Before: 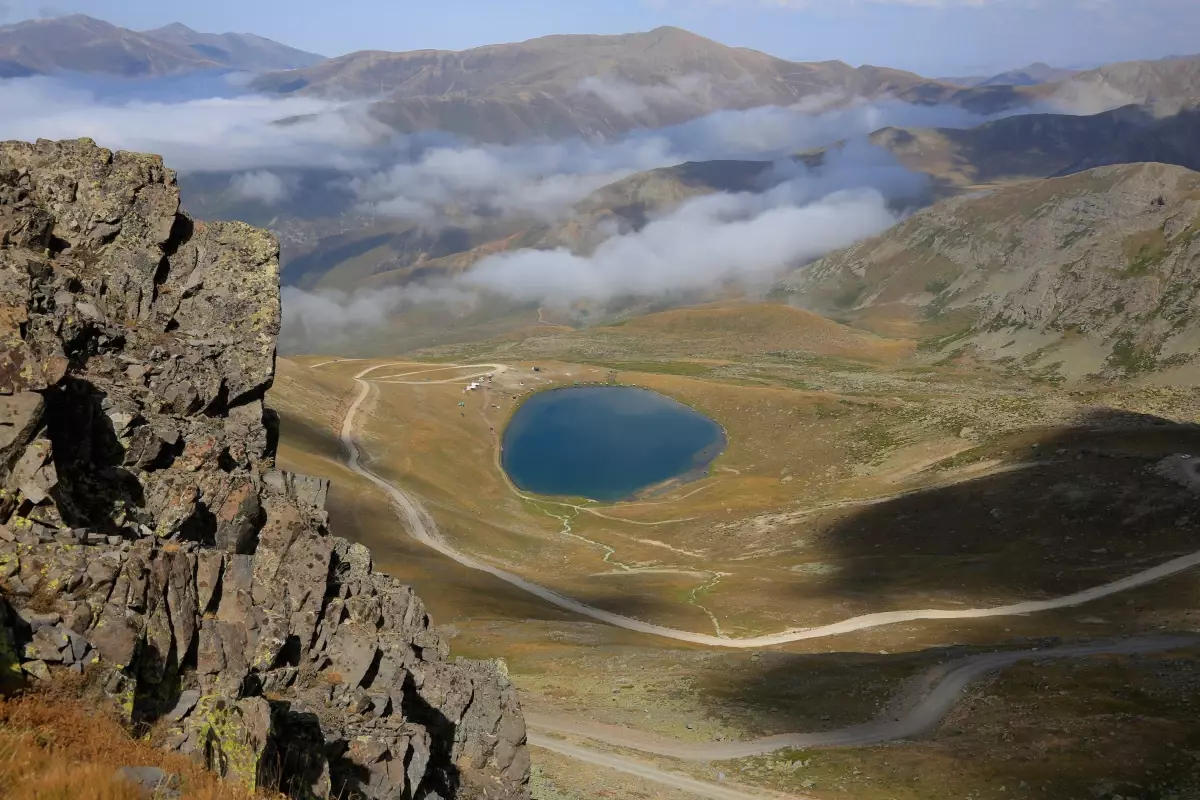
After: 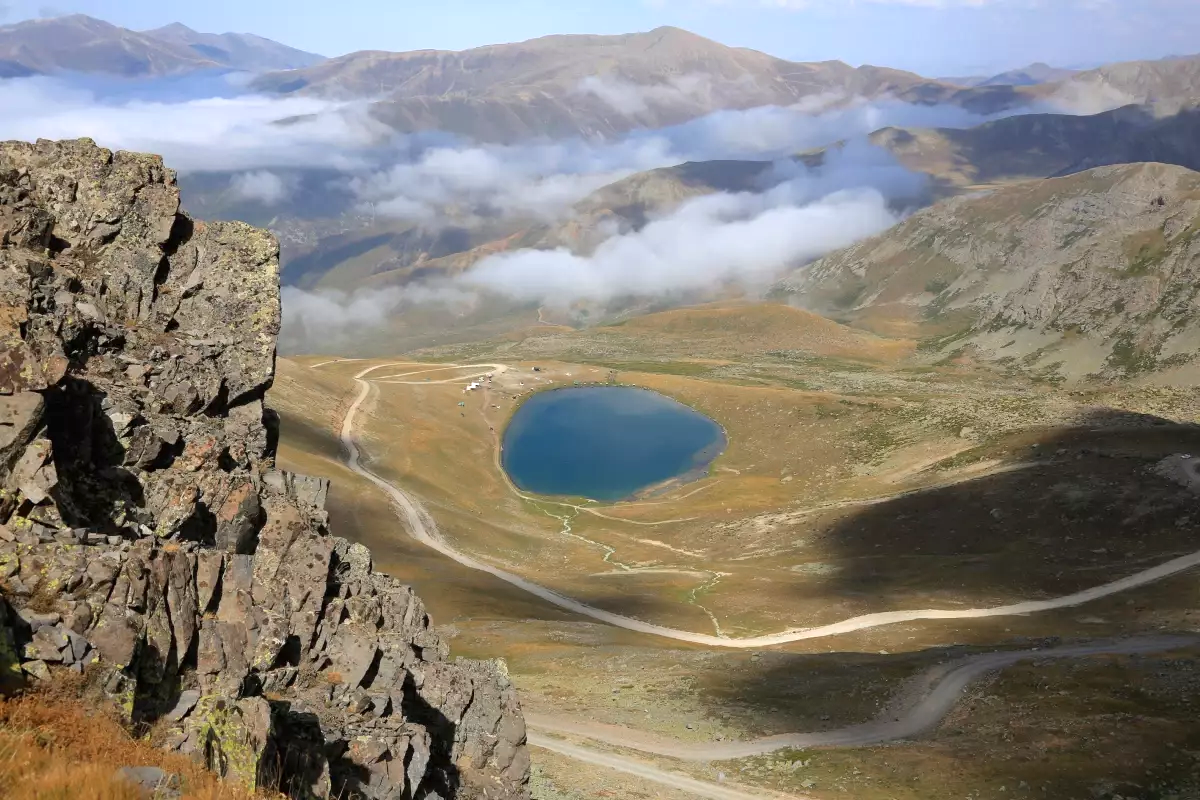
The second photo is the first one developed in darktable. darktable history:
color zones: curves: ch0 [(0, 0.5) (0.143, 0.5) (0.286, 0.456) (0.429, 0.5) (0.571, 0.5) (0.714, 0.5) (0.857, 0.5) (1, 0.5)]; ch1 [(0, 0.5) (0.143, 0.5) (0.286, 0.422) (0.429, 0.5) (0.571, 0.5) (0.714, 0.5) (0.857, 0.5) (1, 0.5)]
exposure: exposure 0.602 EV, compensate highlight preservation false
